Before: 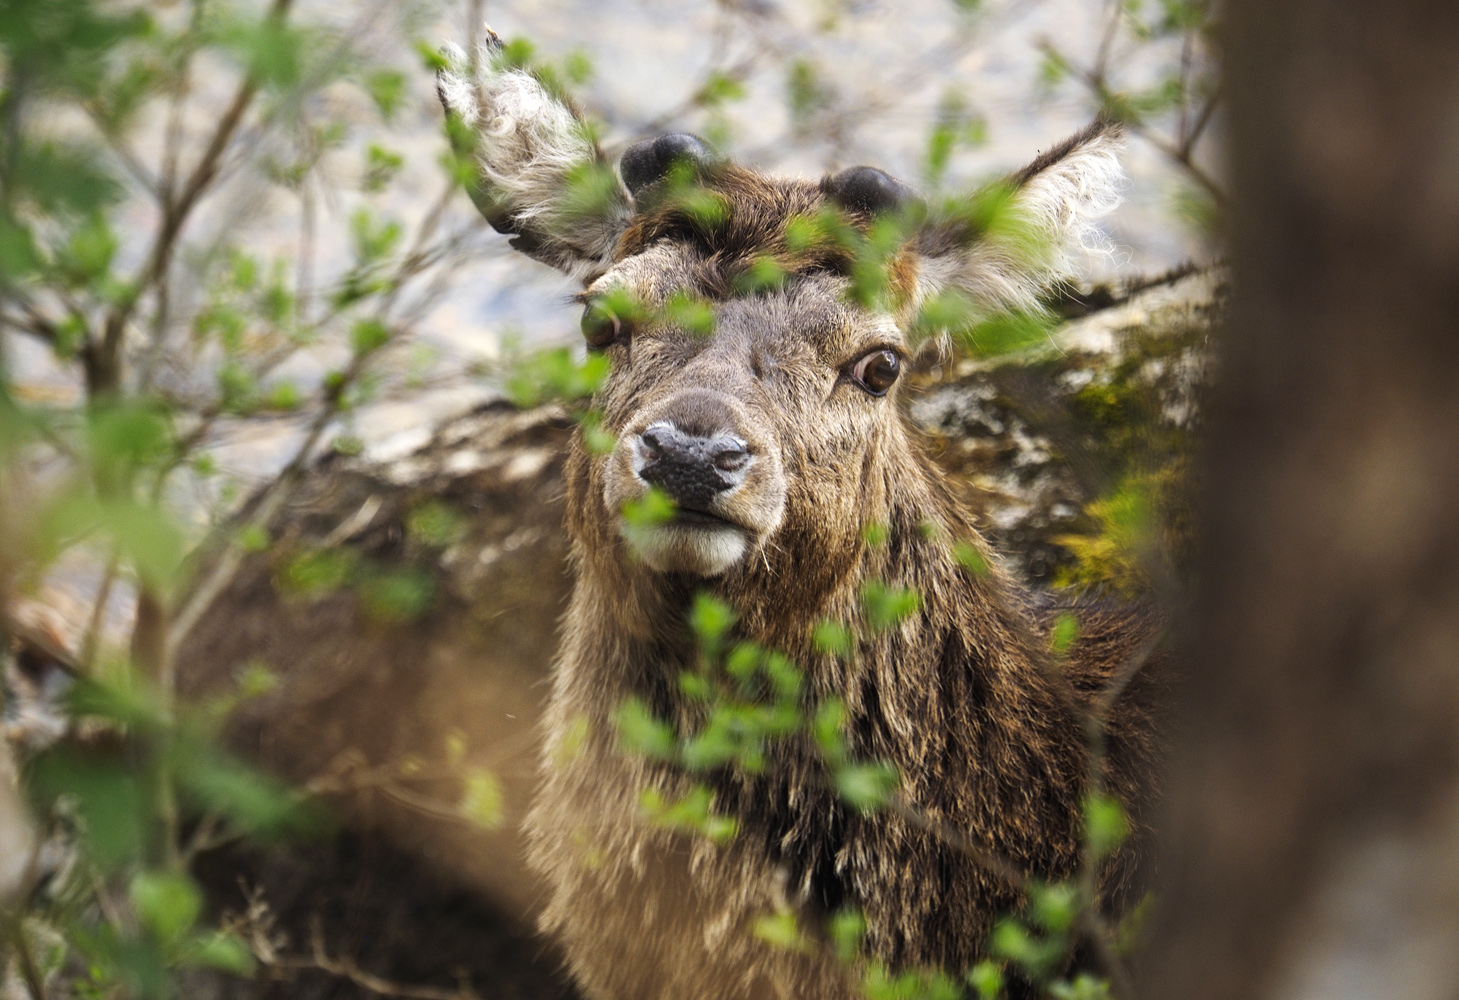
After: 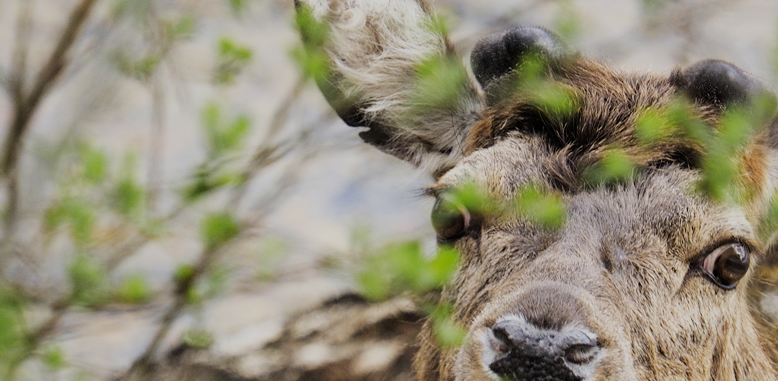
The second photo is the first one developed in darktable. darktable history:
filmic rgb: black relative exposure -7.2 EV, white relative exposure 5.37 EV, hardness 3.02
crop: left 10.322%, top 10.712%, right 36.352%, bottom 51.158%
